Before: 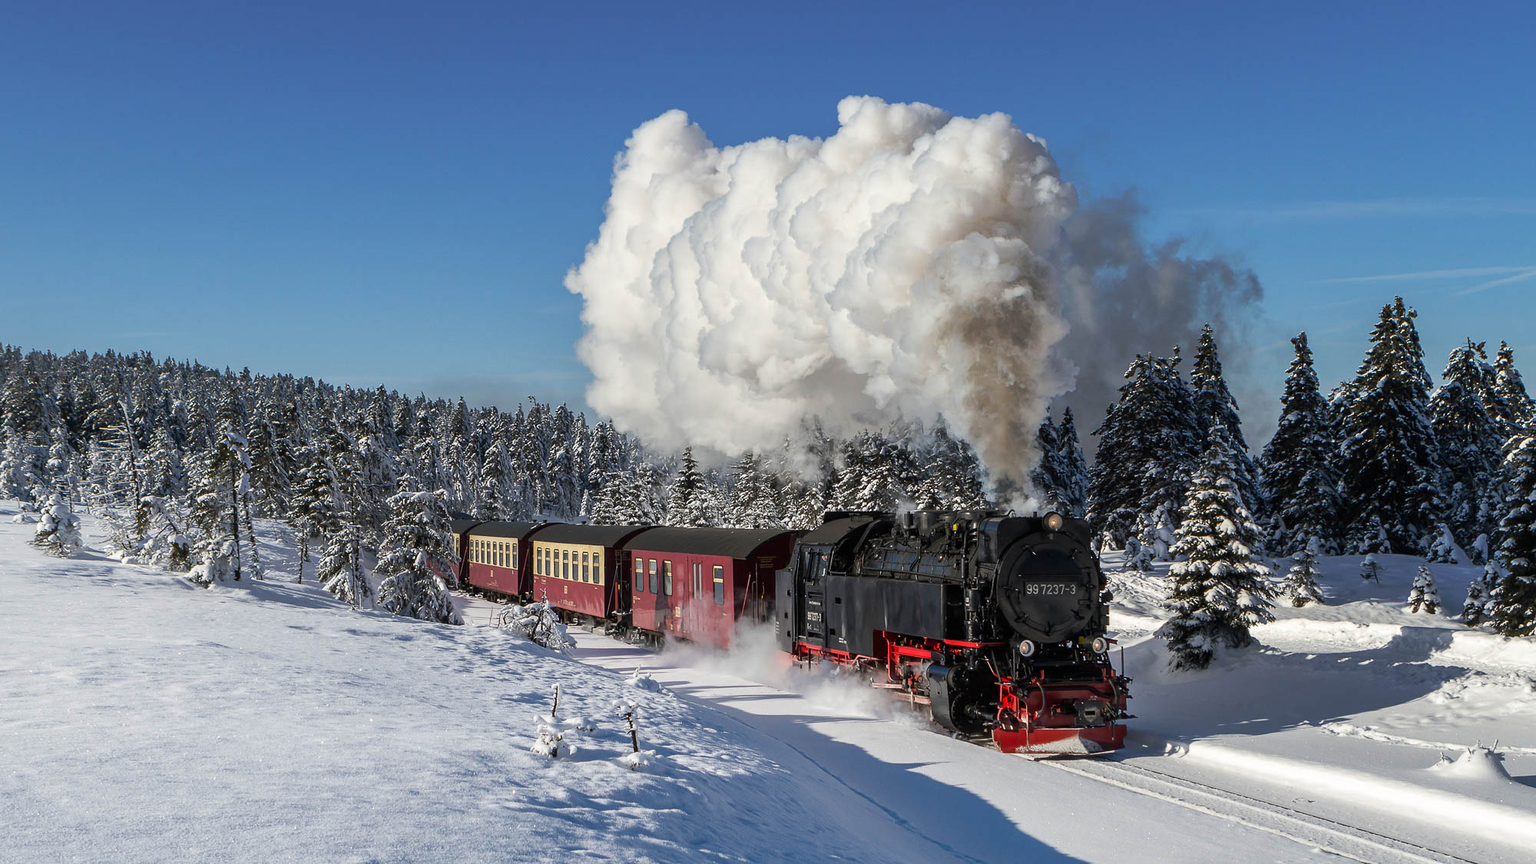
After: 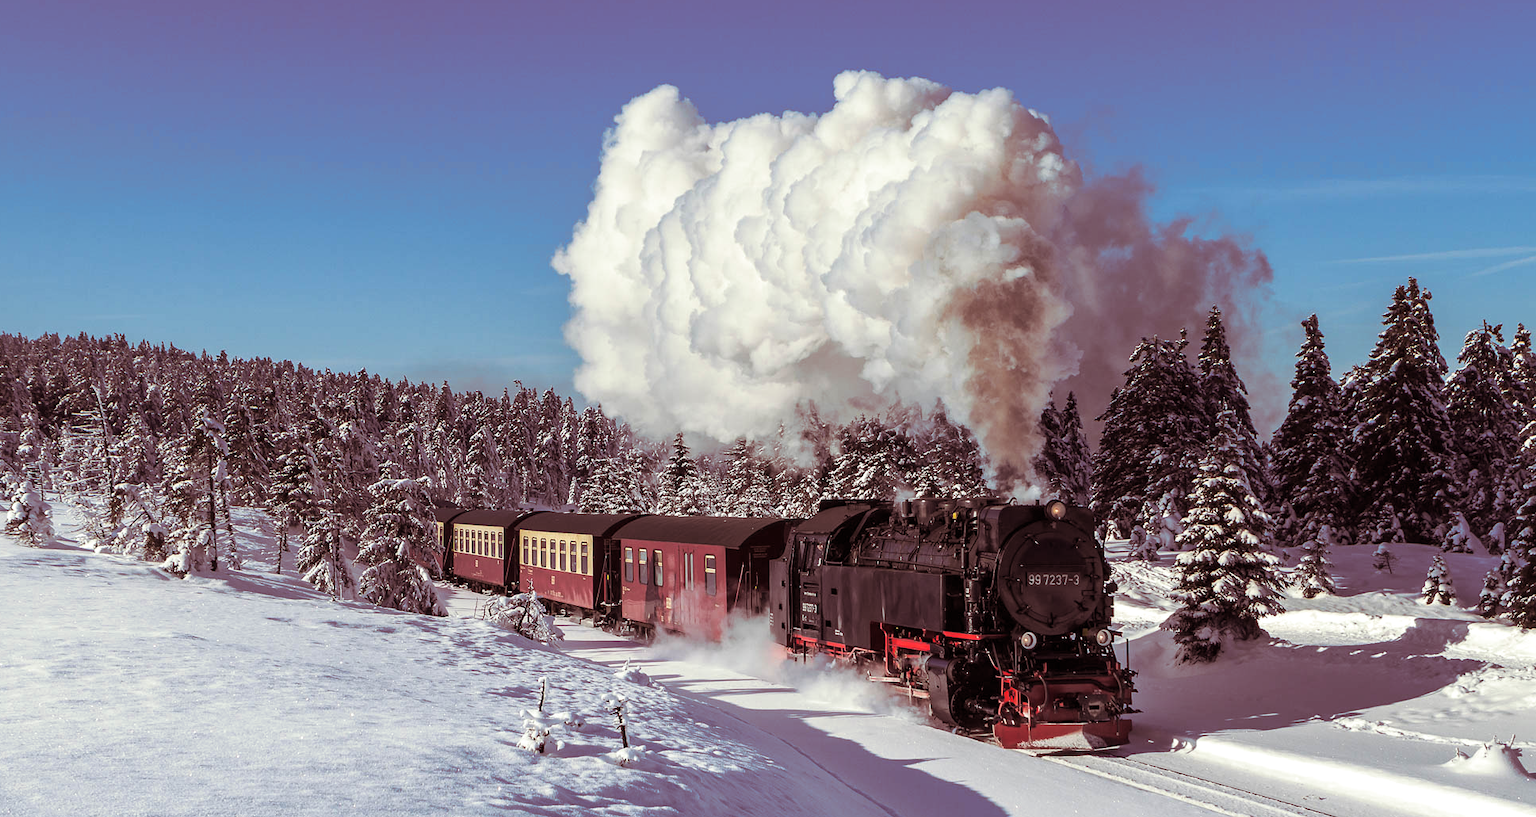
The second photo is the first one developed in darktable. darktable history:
crop: left 1.964%, top 3.251%, right 1.122%, bottom 4.933%
exposure: exposure 0.15 EV, compensate highlight preservation false
split-toning: on, module defaults
